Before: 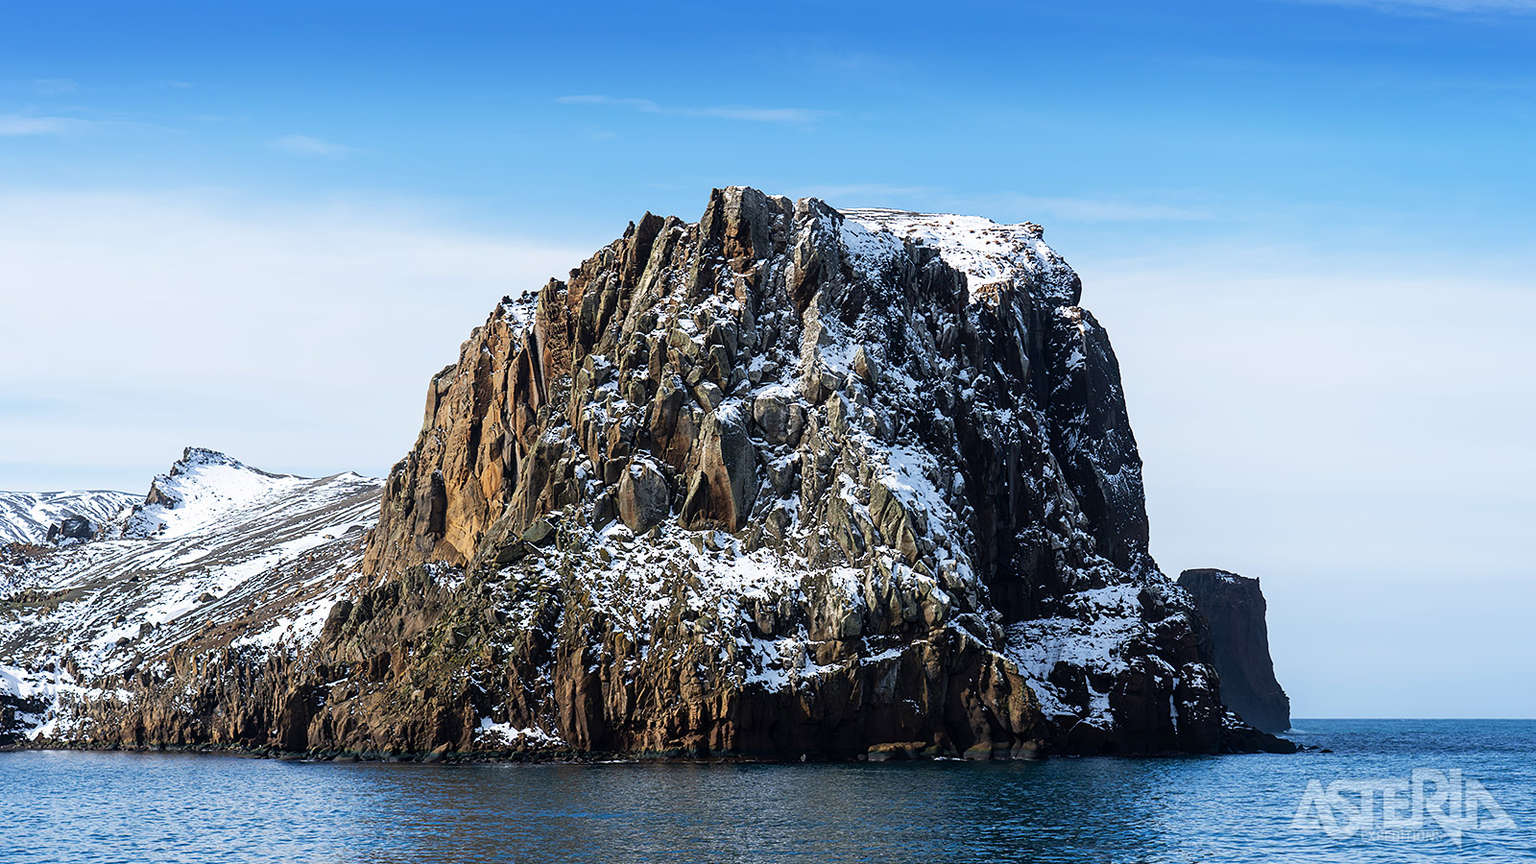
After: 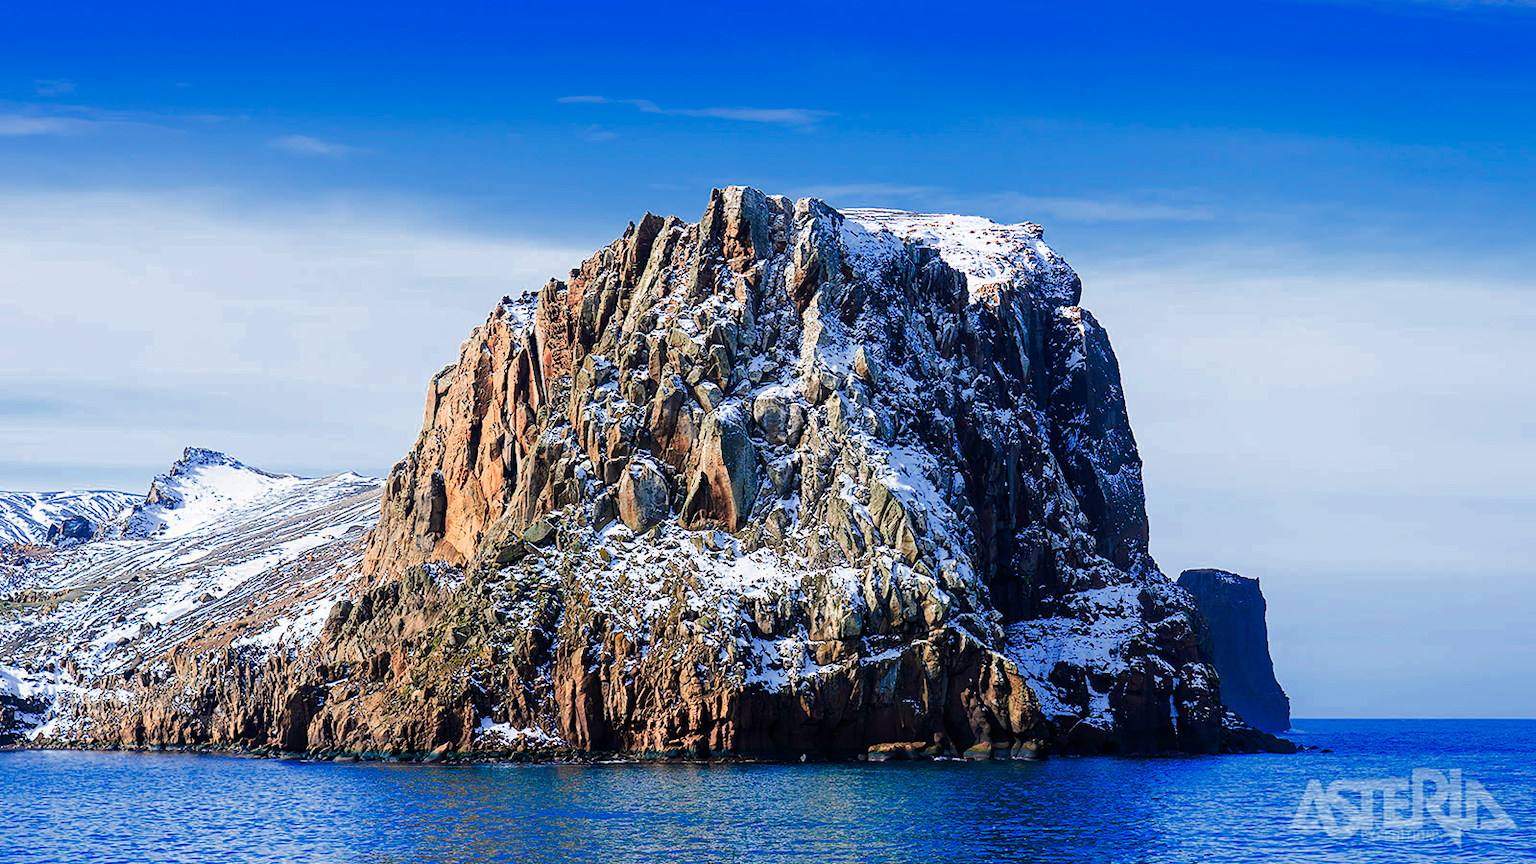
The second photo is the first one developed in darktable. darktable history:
exposure: black level correction 0.001, exposure 1.731 EV, compensate highlight preservation false
tone curve: curves: ch0 [(0, 0) (0.003, 0.006) (0.011, 0.01) (0.025, 0.017) (0.044, 0.029) (0.069, 0.043) (0.1, 0.064) (0.136, 0.091) (0.177, 0.128) (0.224, 0.162) (0.277, 0.206) (0.335, 0.258) (0.399, 0.324) (0.468, 0.404) (0.543, 0.499) (0.623, 0.595) (0.709, 0.693) (0.801, 0.786) (0.898, 0.883) (1, 1)], preserve colors none
color zones: curves: ch0 [(0, 0.553) (0.123, 0.58) (0.23, 0.419) (0.468, 0.155) (0.605, 0.132) (0.723, 0.063) (0.833, 0.172) (0.921, 0.468)]; ch1 [(0.025, 0.645) (0.229, 0.584) (0.326, 0.551) (0.537, 0.446) (0.599, 0.911) (0.708, 1) (0.805, 0.944)]; ch2 [(0.086, 0.468) (0.254, 0.464) (0.638, 0.564) (0.702, 0.592) (0.768, 0.564)]
filmic rgb: black relative exposure -7.65 EV, white relative exposure 4.56 EV, hardness 3.61, contrast in shadows safe
